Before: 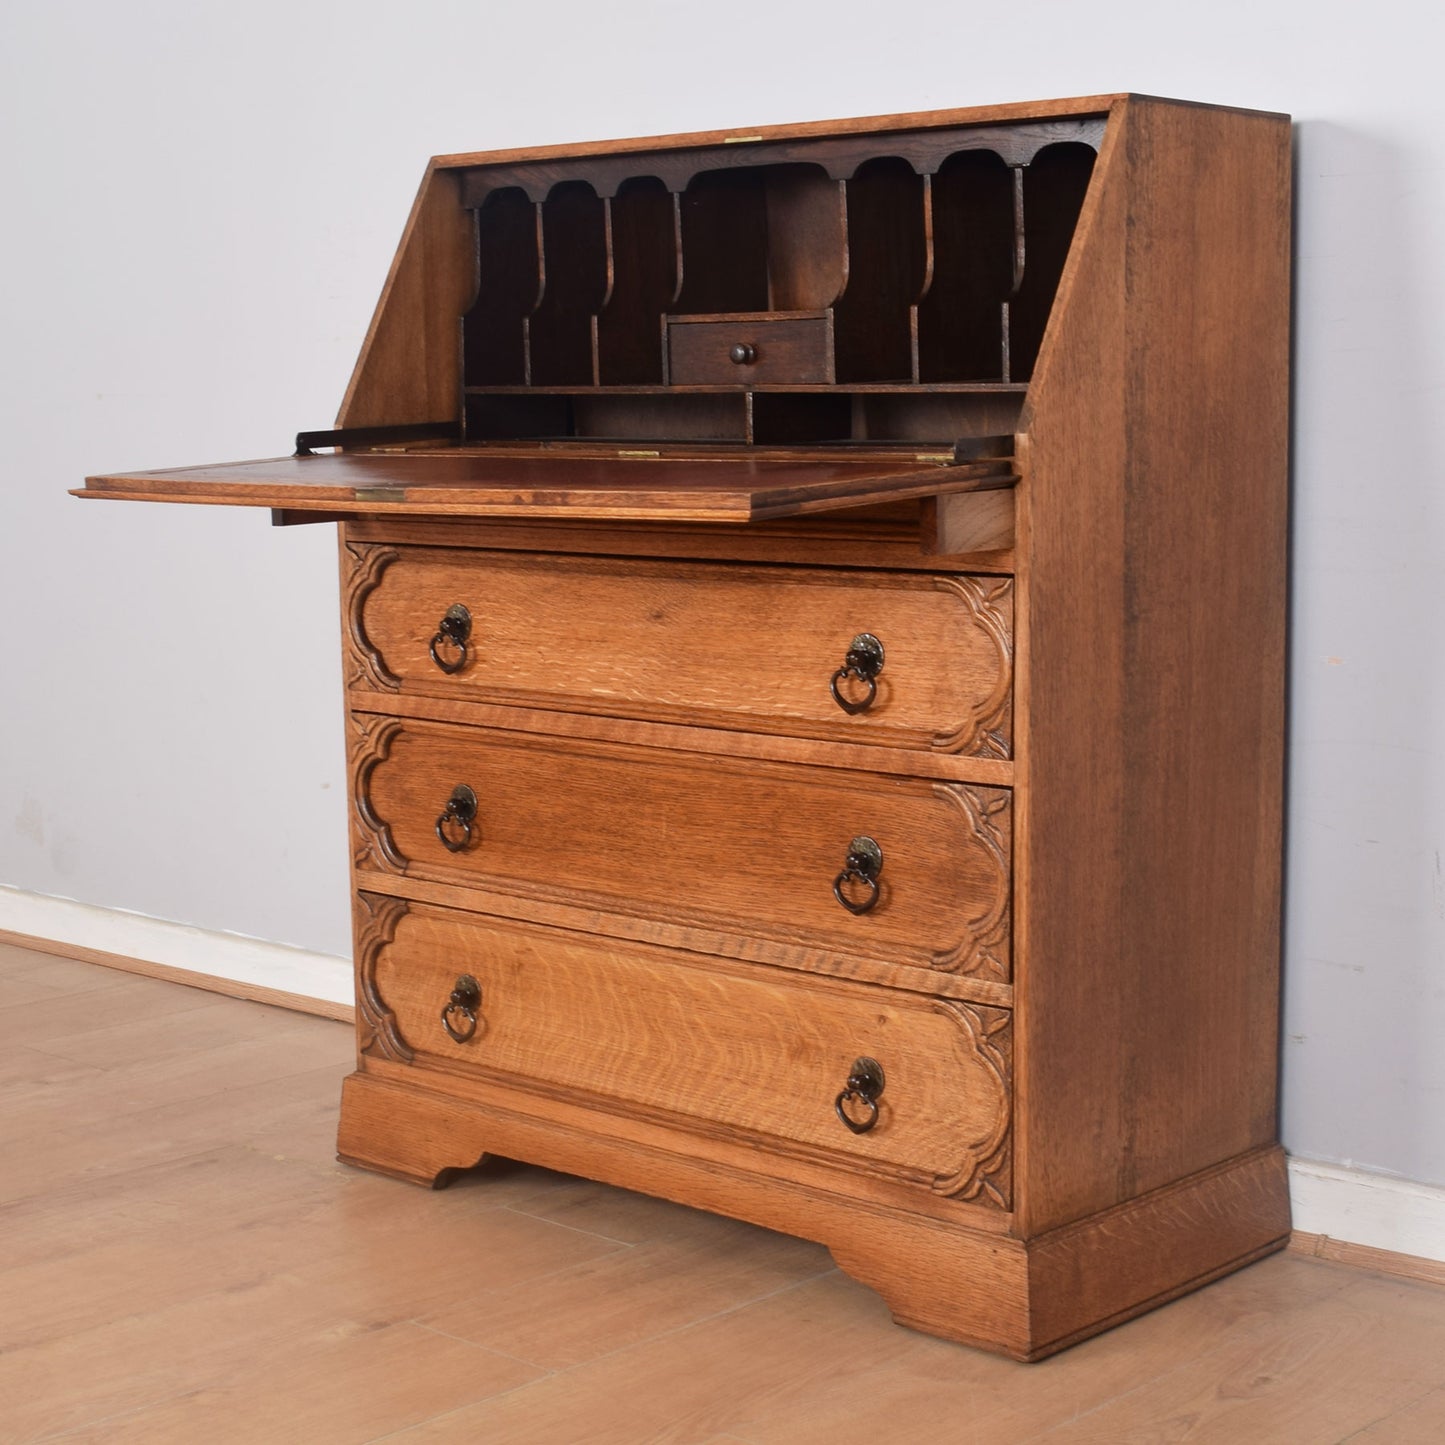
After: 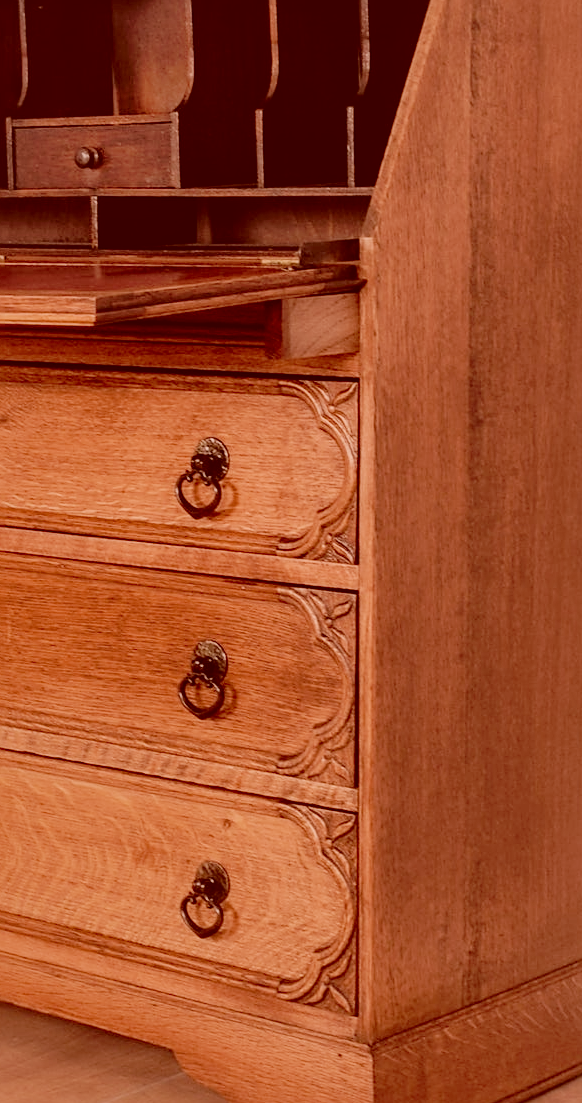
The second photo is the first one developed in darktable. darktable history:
crop: left 45.346%, top 13.566%, right 14.221%, bottom 10.055%
color correction: highlights a* 9.13, highlights b* 8.96, shadows a* 39.63, shadows b* 39.58, saturation 0.776
filmic rgb: black relative exposure -7.65 EV, white relative exposure 4.56 EV, threshold 2.98 EV, hardness 3.61, enable highlight reconstruction true
sharpen: on, module defaults
shadows and highlights: on, module defaults
tone curve: curves: ch0 [(0, 0) (0.003, 0.048) (0.011, 0.055) (0.025, 0.065) (0.044, 0.089) (0.069, 0.111) (0.1, 0.132) (0.136, 0.163) (0.177, 0.21) (0.224, 0.259) (0.277, 0.323) (0.335, 0.385) (0.399, 0.442) (0.468, 0.508) (0.543, 0.578) (0.623, 0.648) (0.709, 0.716) (0.801, 0.781) (0.898, 0.845) (1, 1)], preserve colors none
local contrast: on, module defaults
